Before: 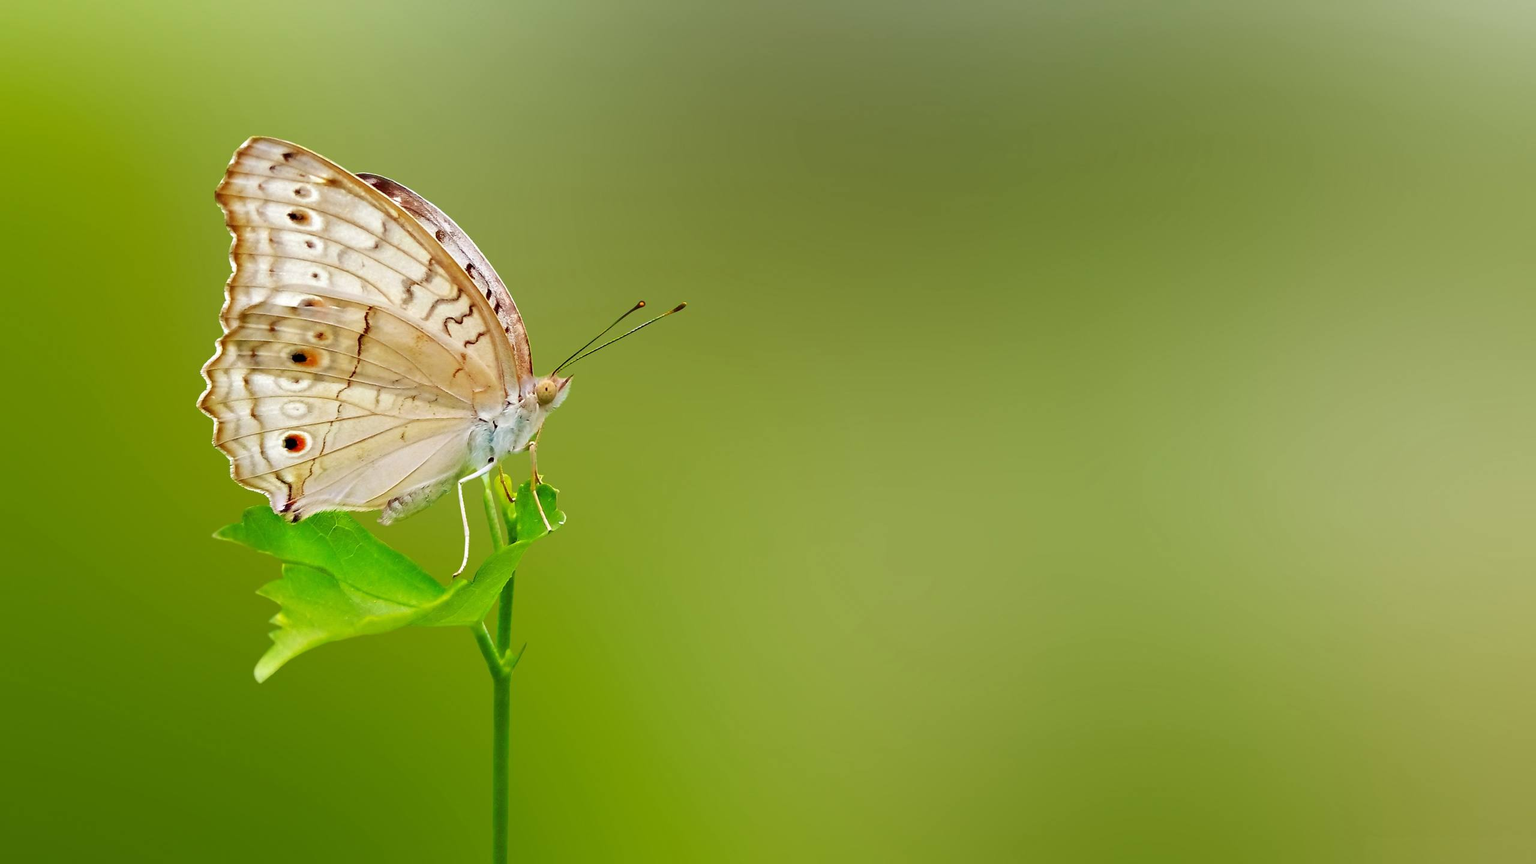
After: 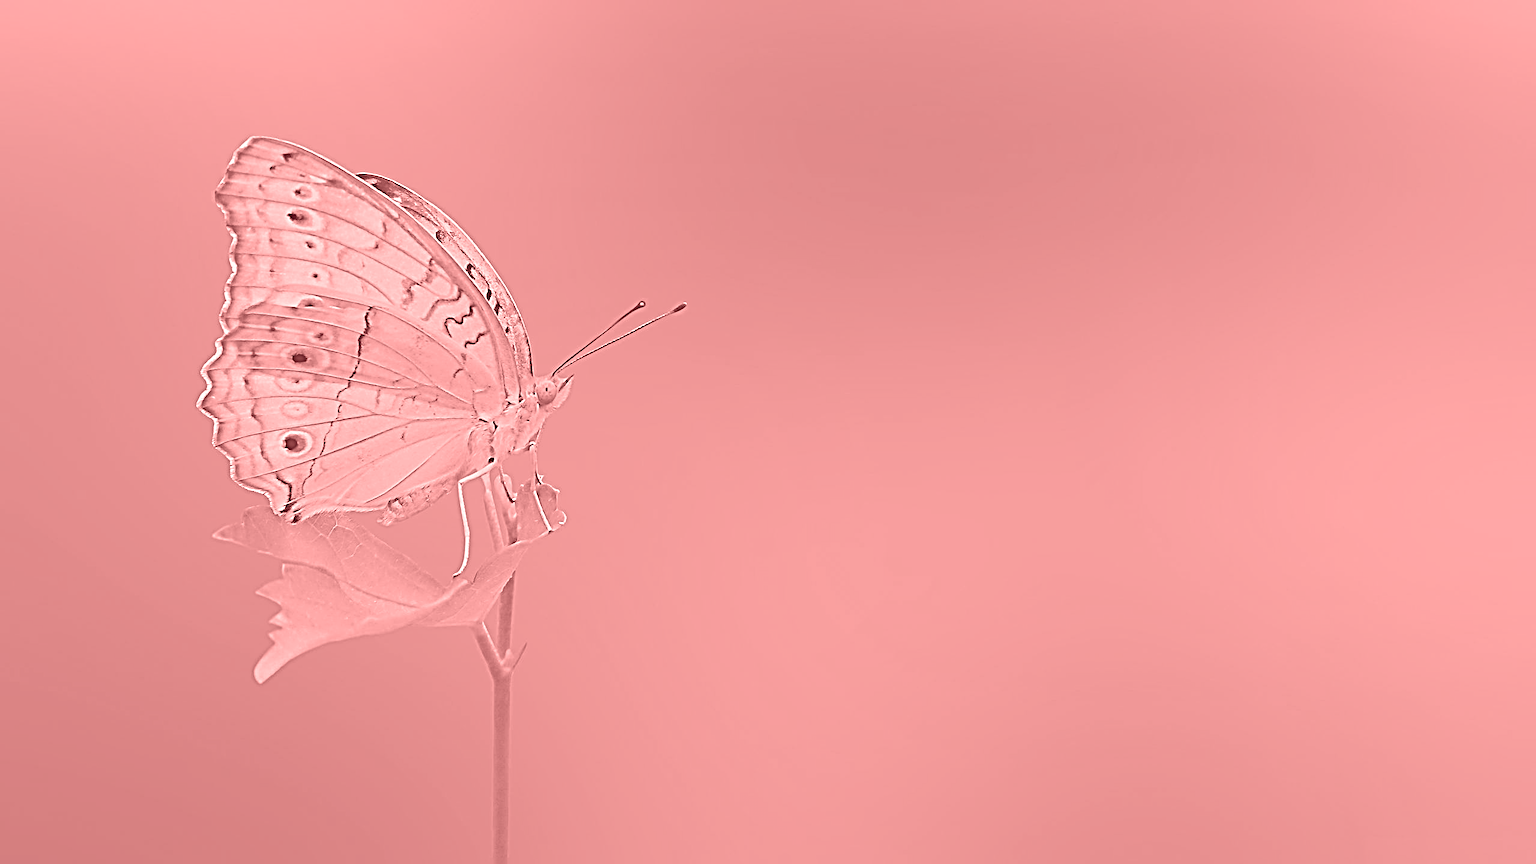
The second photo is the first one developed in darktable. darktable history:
colorize: saturation 51%, source mix 50.67%, lightness 50.67%
sharpen: radius 4.001, amount 2
color correction: highlights a* 12.23, highlights b* 5.41
exposure: compensate highlight preservation false
